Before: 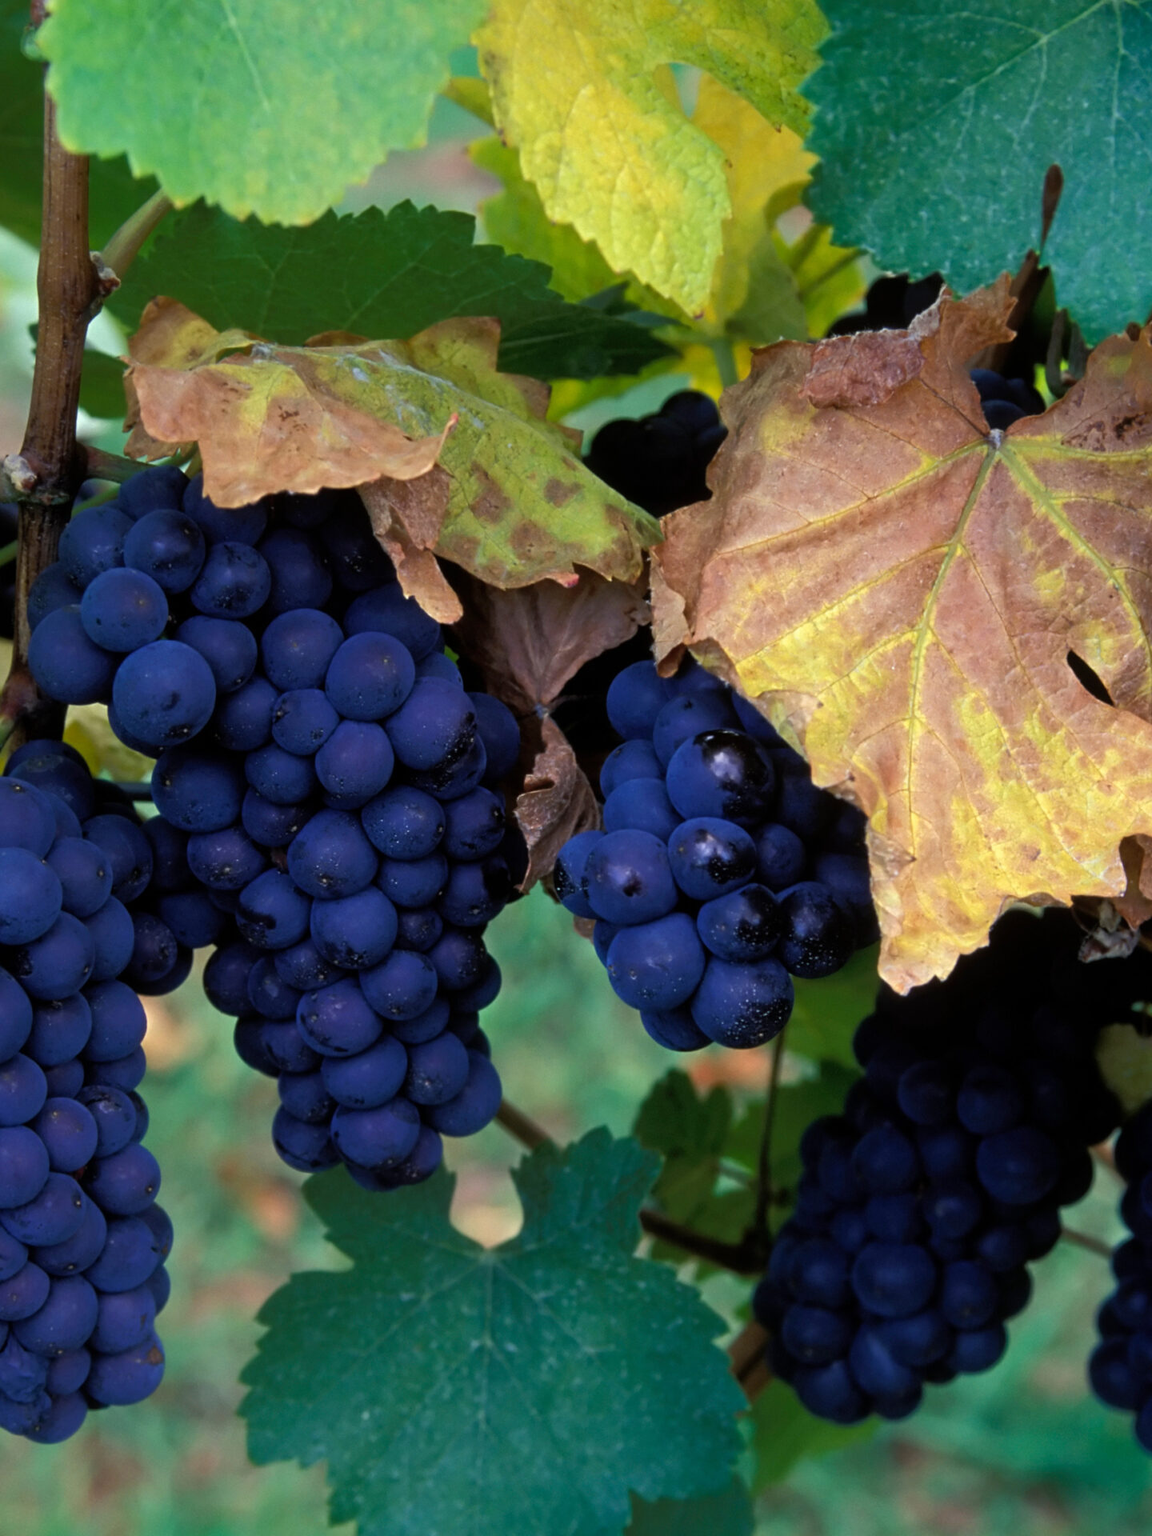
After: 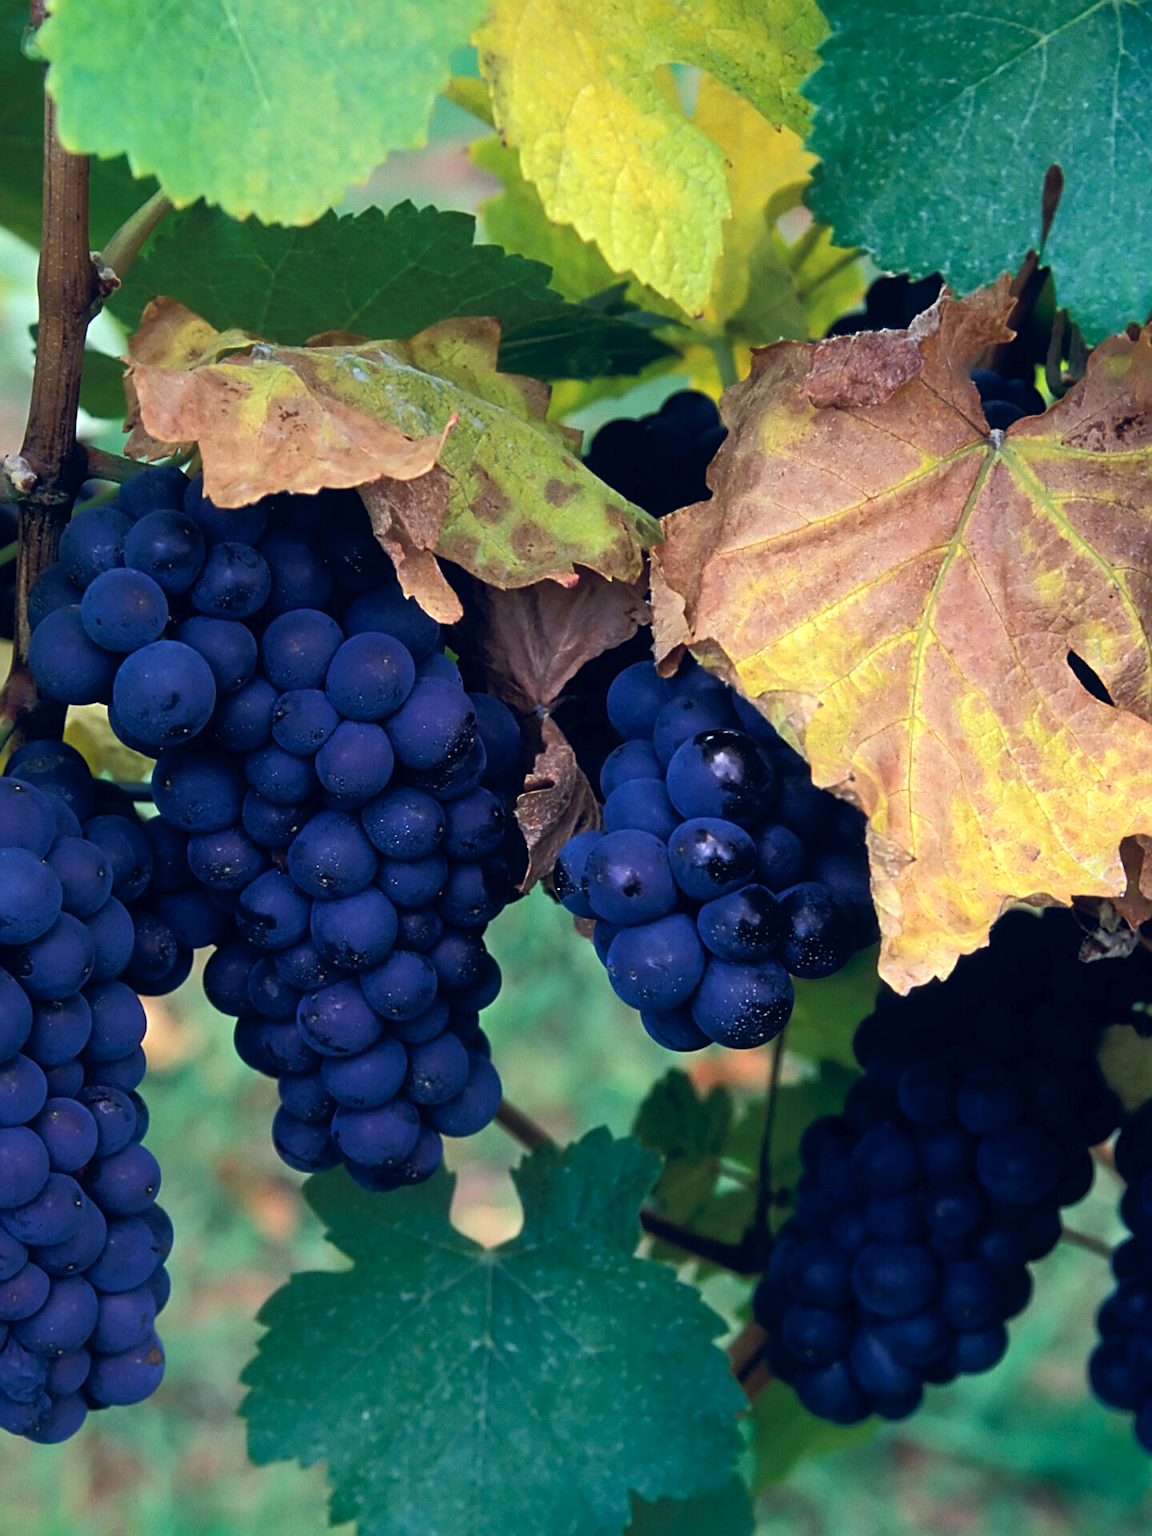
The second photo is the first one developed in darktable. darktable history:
tone curve: curves: ch0 [(0, 0) (0.251, 0.254) (0.689, 0.733) (1, 1)], color space Lab, independent channels, preserve colors none
color balance rgb: global offset › chroma 0.147%, global offset › hue 254.2°, perceptual saturation grading › global saturation -0.07%, perceptual brilliance grading › highlights 8.7%, perceptual brilliance grading › mid-tones 3.985%, perceptual brilliance grading › shadows 1.202%, global vibrance 10.622%, saturation formula JzAzBz (2021)
sharpen: on, module defaults
